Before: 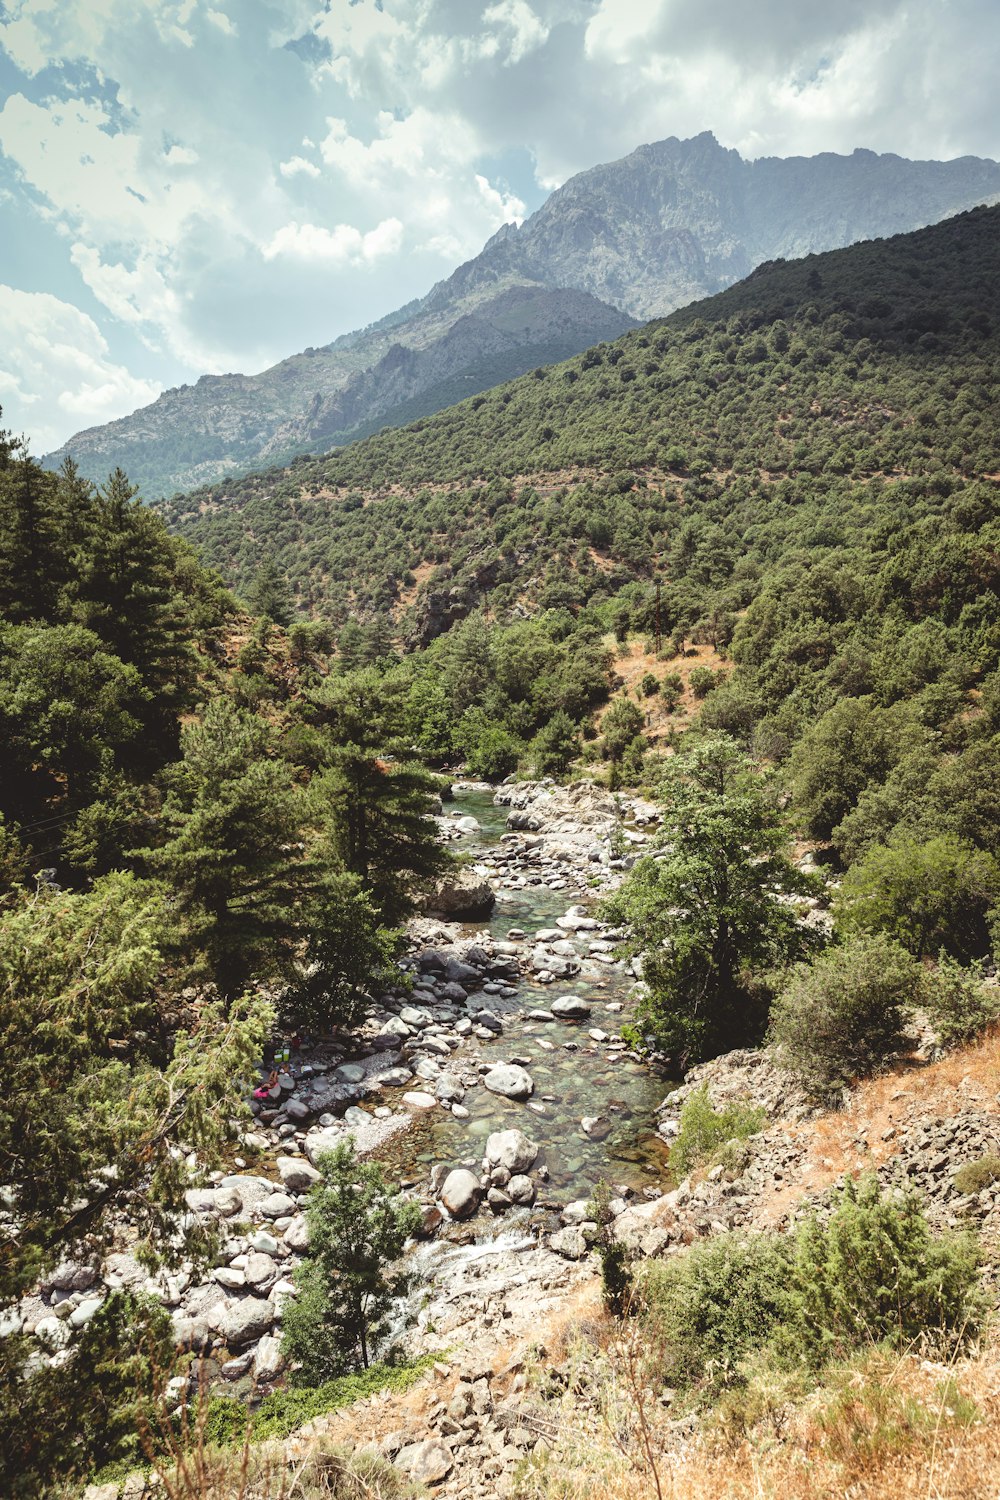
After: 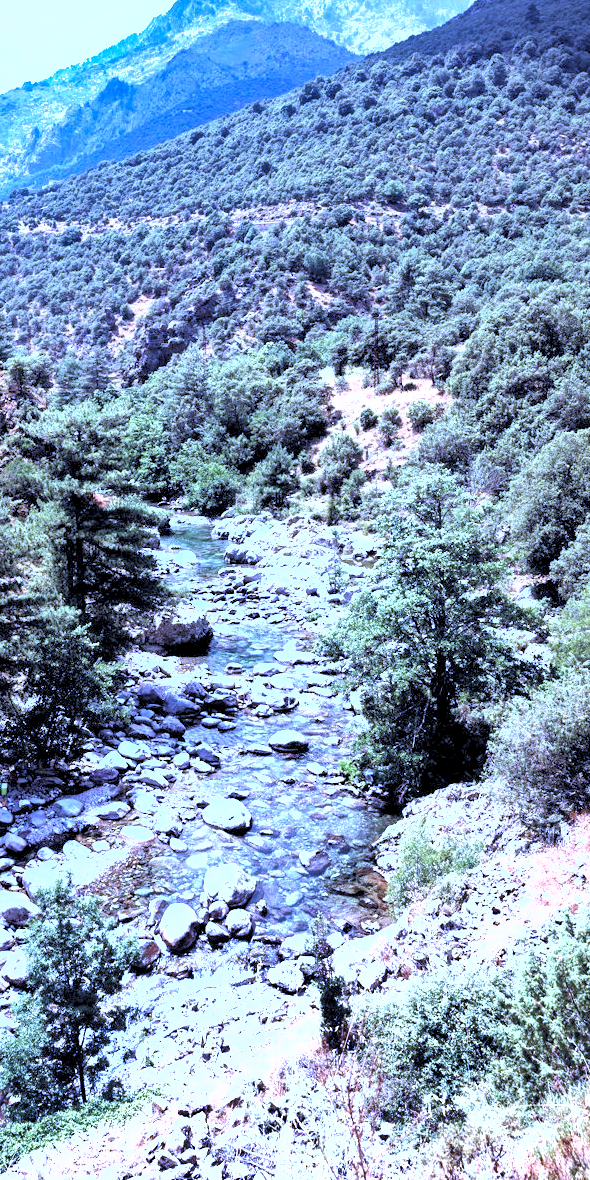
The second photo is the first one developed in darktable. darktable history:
local contrast: mode bilateral grid, contrast 20, coarseness 50, detail 120%, midtone range 0.2
crop and rotate: left 28.256%, top 17.734%, right 12.656%, bottom 3.573%
shadows and highlights: low approximation 0.01, soften with gaussian
exposure: black level correction 0.001, exposure 0.955 EV, compensate exposure bias true, compensate highlight preservation false
color correction: highlights b* 3
rgb levels: levels [[0.029, 0.461, 0.922], [0, 0.5, 1], [0, 0.5, 1]]
color calibration: output R [1.063, -0.012, -0.003, 0], output B [-0.079, 0.047, 1, 0], illuminant custom, x 0.46, y 0.43, temperature 2642.66 K
